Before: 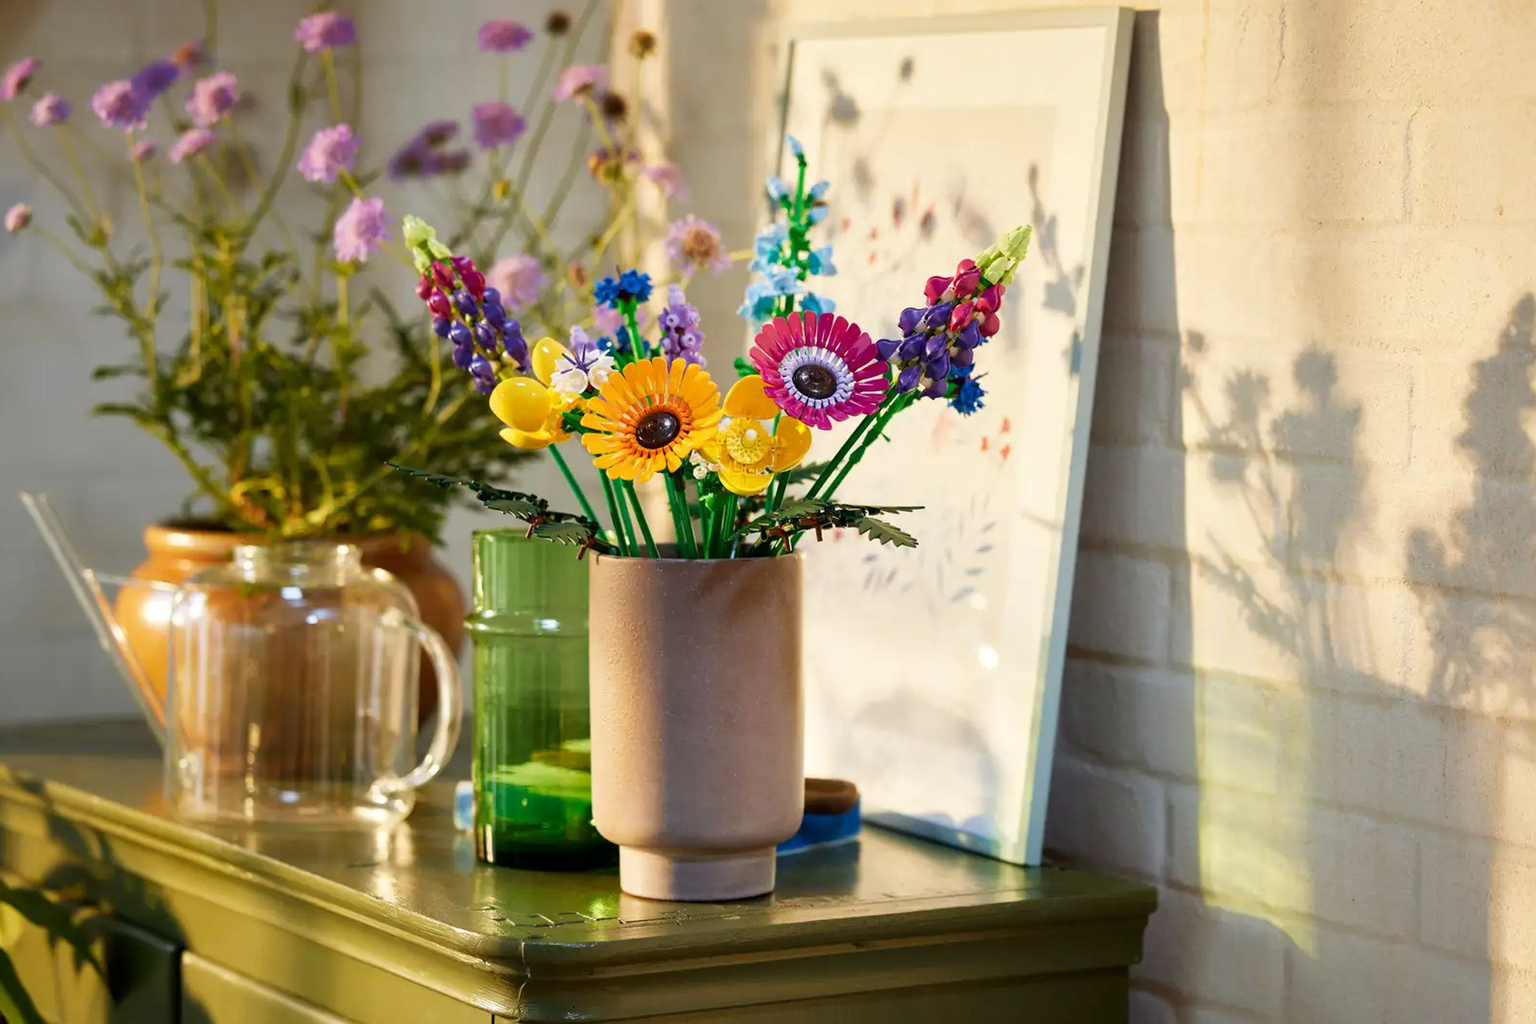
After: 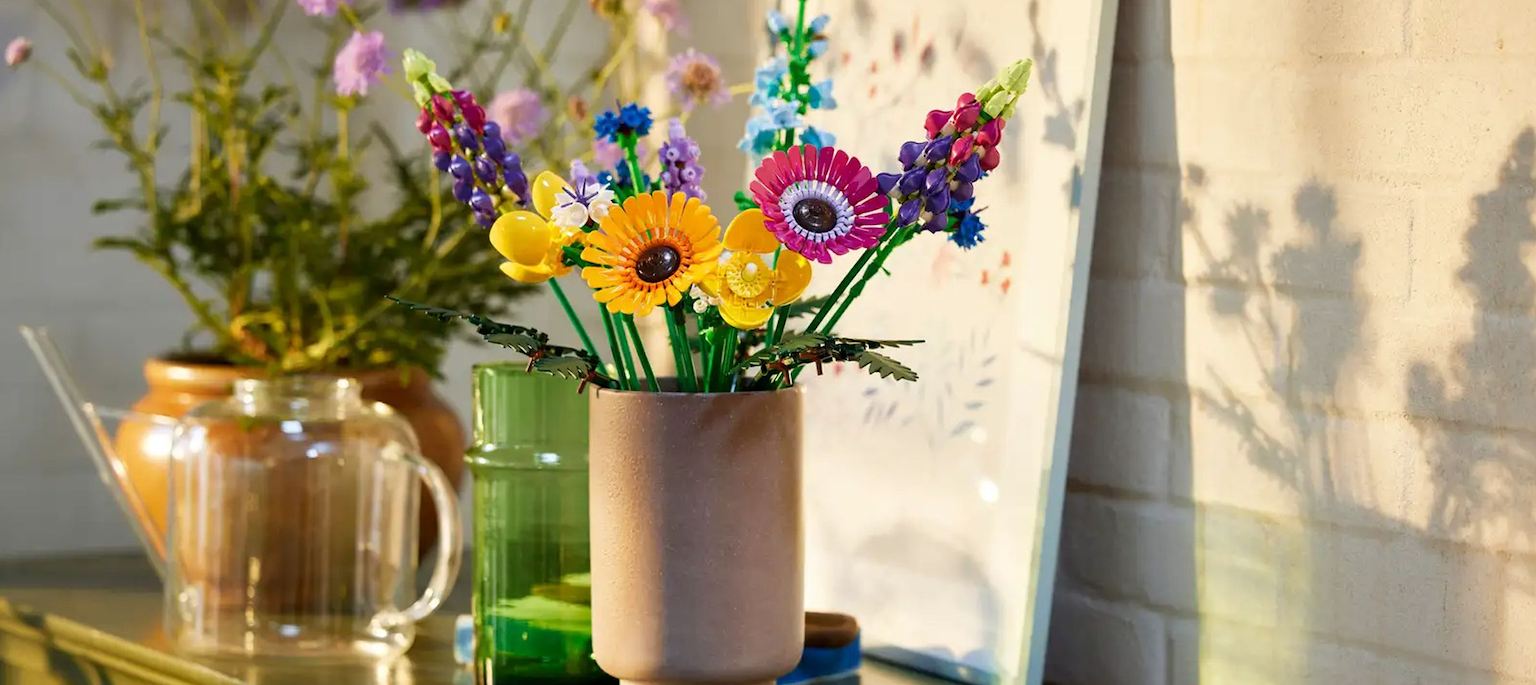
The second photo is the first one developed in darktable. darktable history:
crop: top 16.305%, bottom 16.746%
